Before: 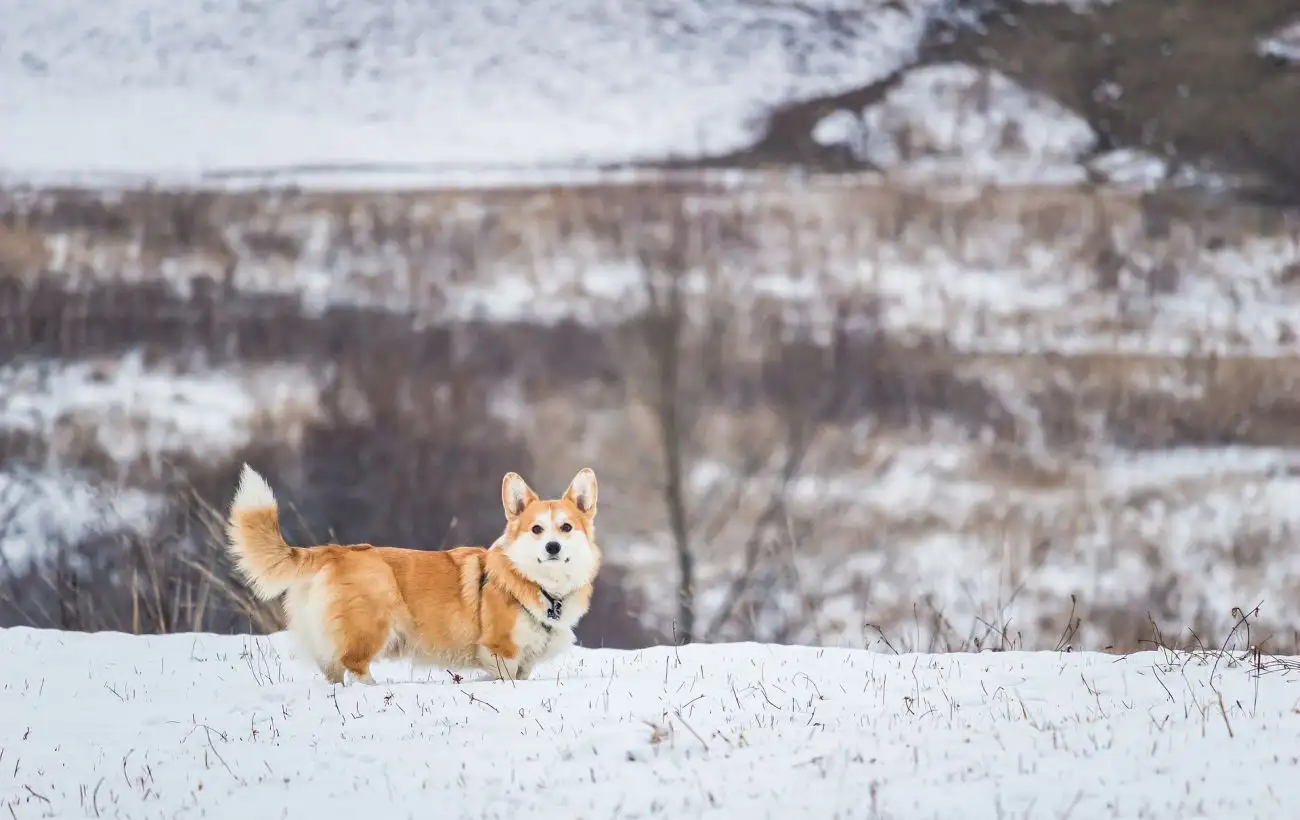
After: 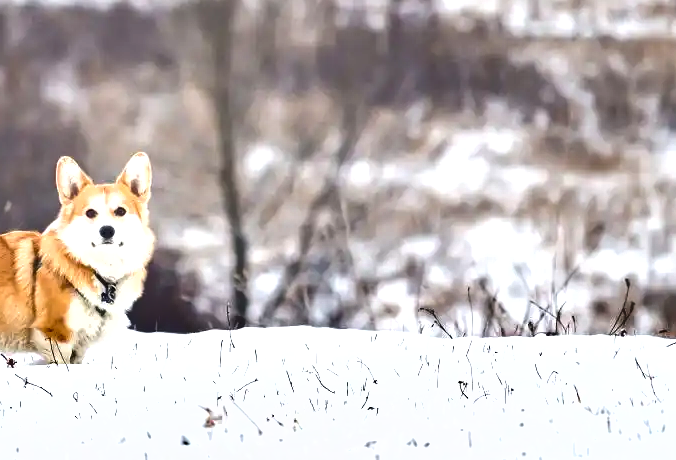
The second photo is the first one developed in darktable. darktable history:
crop: left 34.318%, top 38.623%, right 13.619%, bottom 5.264%
exposure: black level correction 0, exposure 0.698 EV, compensate highlight preservation false
shadows and highlights: low approximation 0.01, soften with gaussian
